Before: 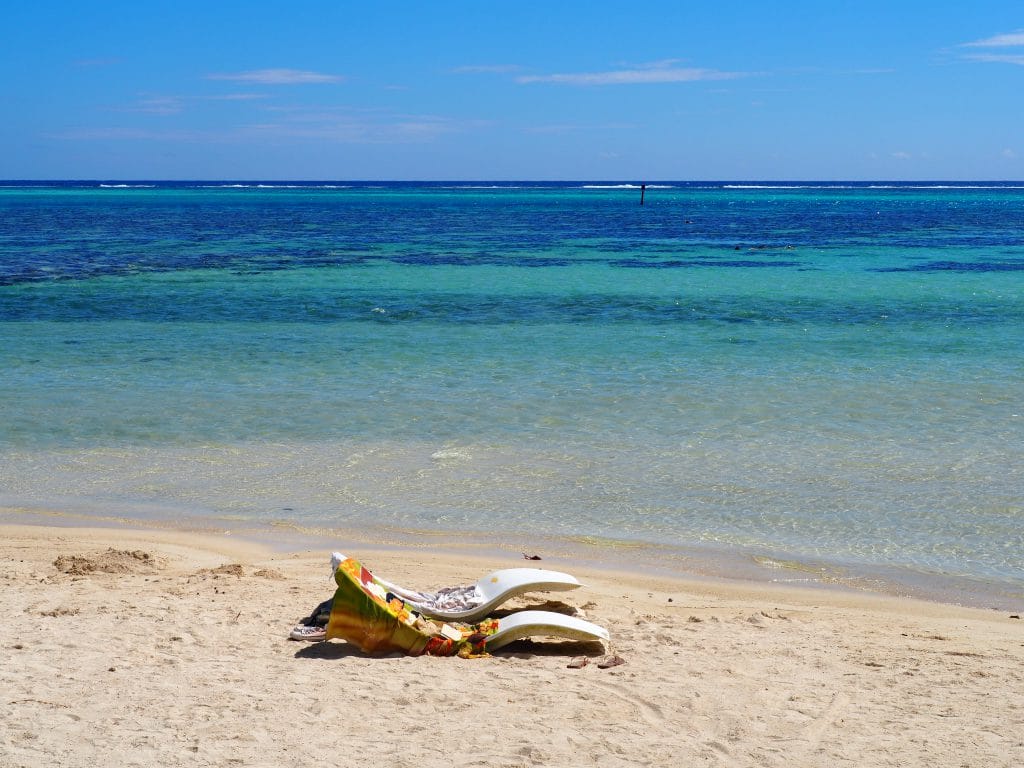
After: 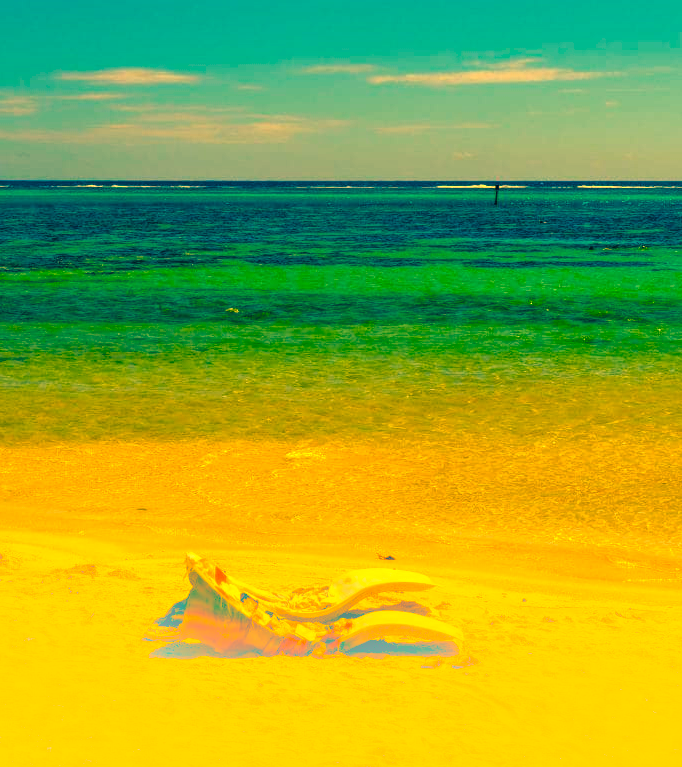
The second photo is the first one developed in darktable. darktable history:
white balance: red 1.467, blue 0.684
bloom: size 15%, threshold 97%, strength 7%
color balance: lift [1.005, 0.99, 1.007, 1.01], gamma [1, 1.034, 1.032, 0.966], gain [0.873, 1.055, 1.067, 0.933]
color balance rgb: linear chroma grading › shadows 10%, linear chroma grading › highlights 10%, linear chroma grading › global chroma 15%, linear chroma grading › mid-tones 15%, perceptual saturation grading › global saturation 40%, perceptual saturation grading › highlights -25%, perceptual saturation grading › mid-tones 35%, perceptual saturation grading › shadows 35%, perceptual brilliance grading › global brilliance 11.29%, global vibrance 11.29%
local contrast: highlights 99%, shadows 86%, detail 160%, midtone range 0.2
crop and rotate: left 14.292%, right 19.041%
